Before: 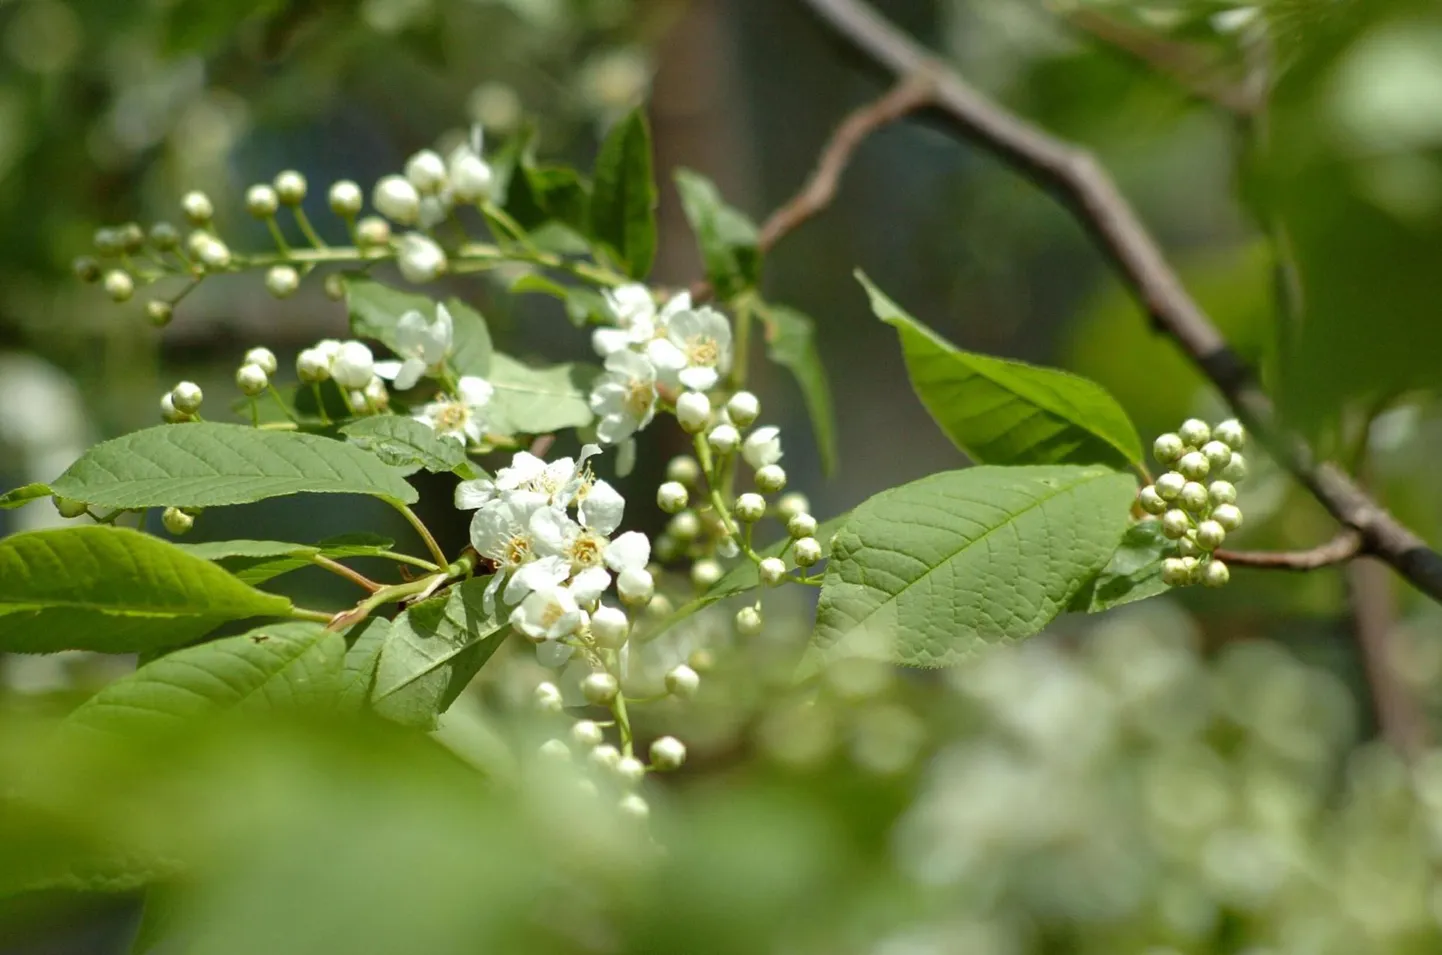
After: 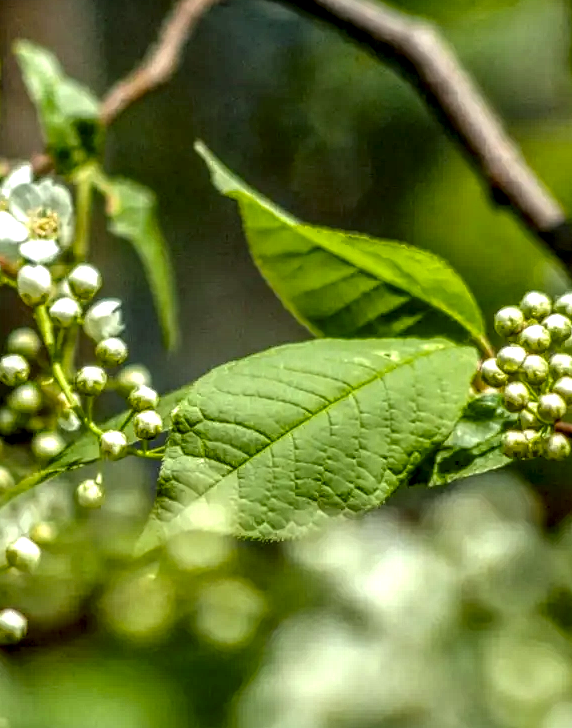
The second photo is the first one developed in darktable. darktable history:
color balance rgb: perceptual saturation grading › global saturation 25%, global vibrance 20%
crop: left 45.721%, top 13.393%, right 14.118%, bottom 10.01%
local contrast: highlights 0%, shadows 0%, detail 300%, midtone range 0.3
